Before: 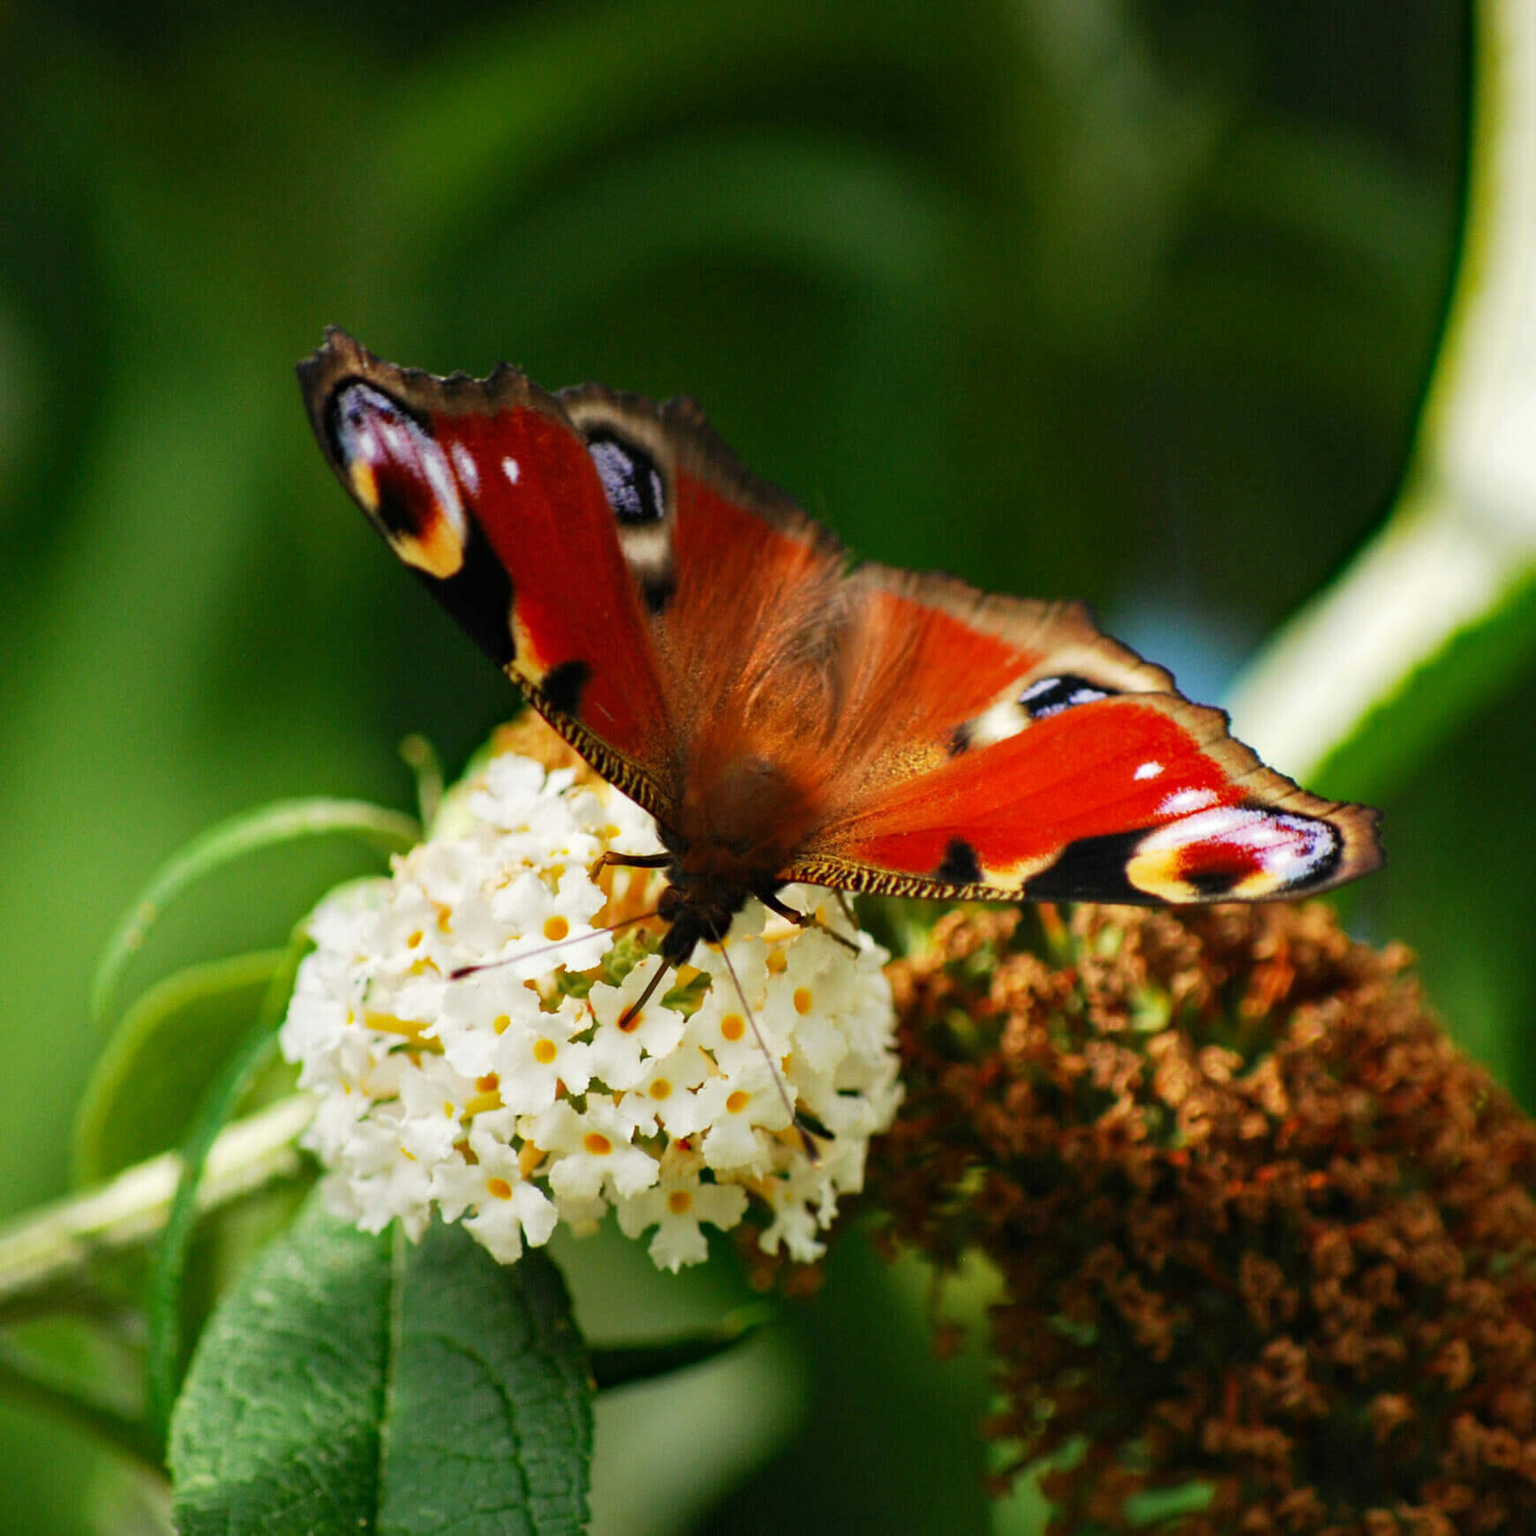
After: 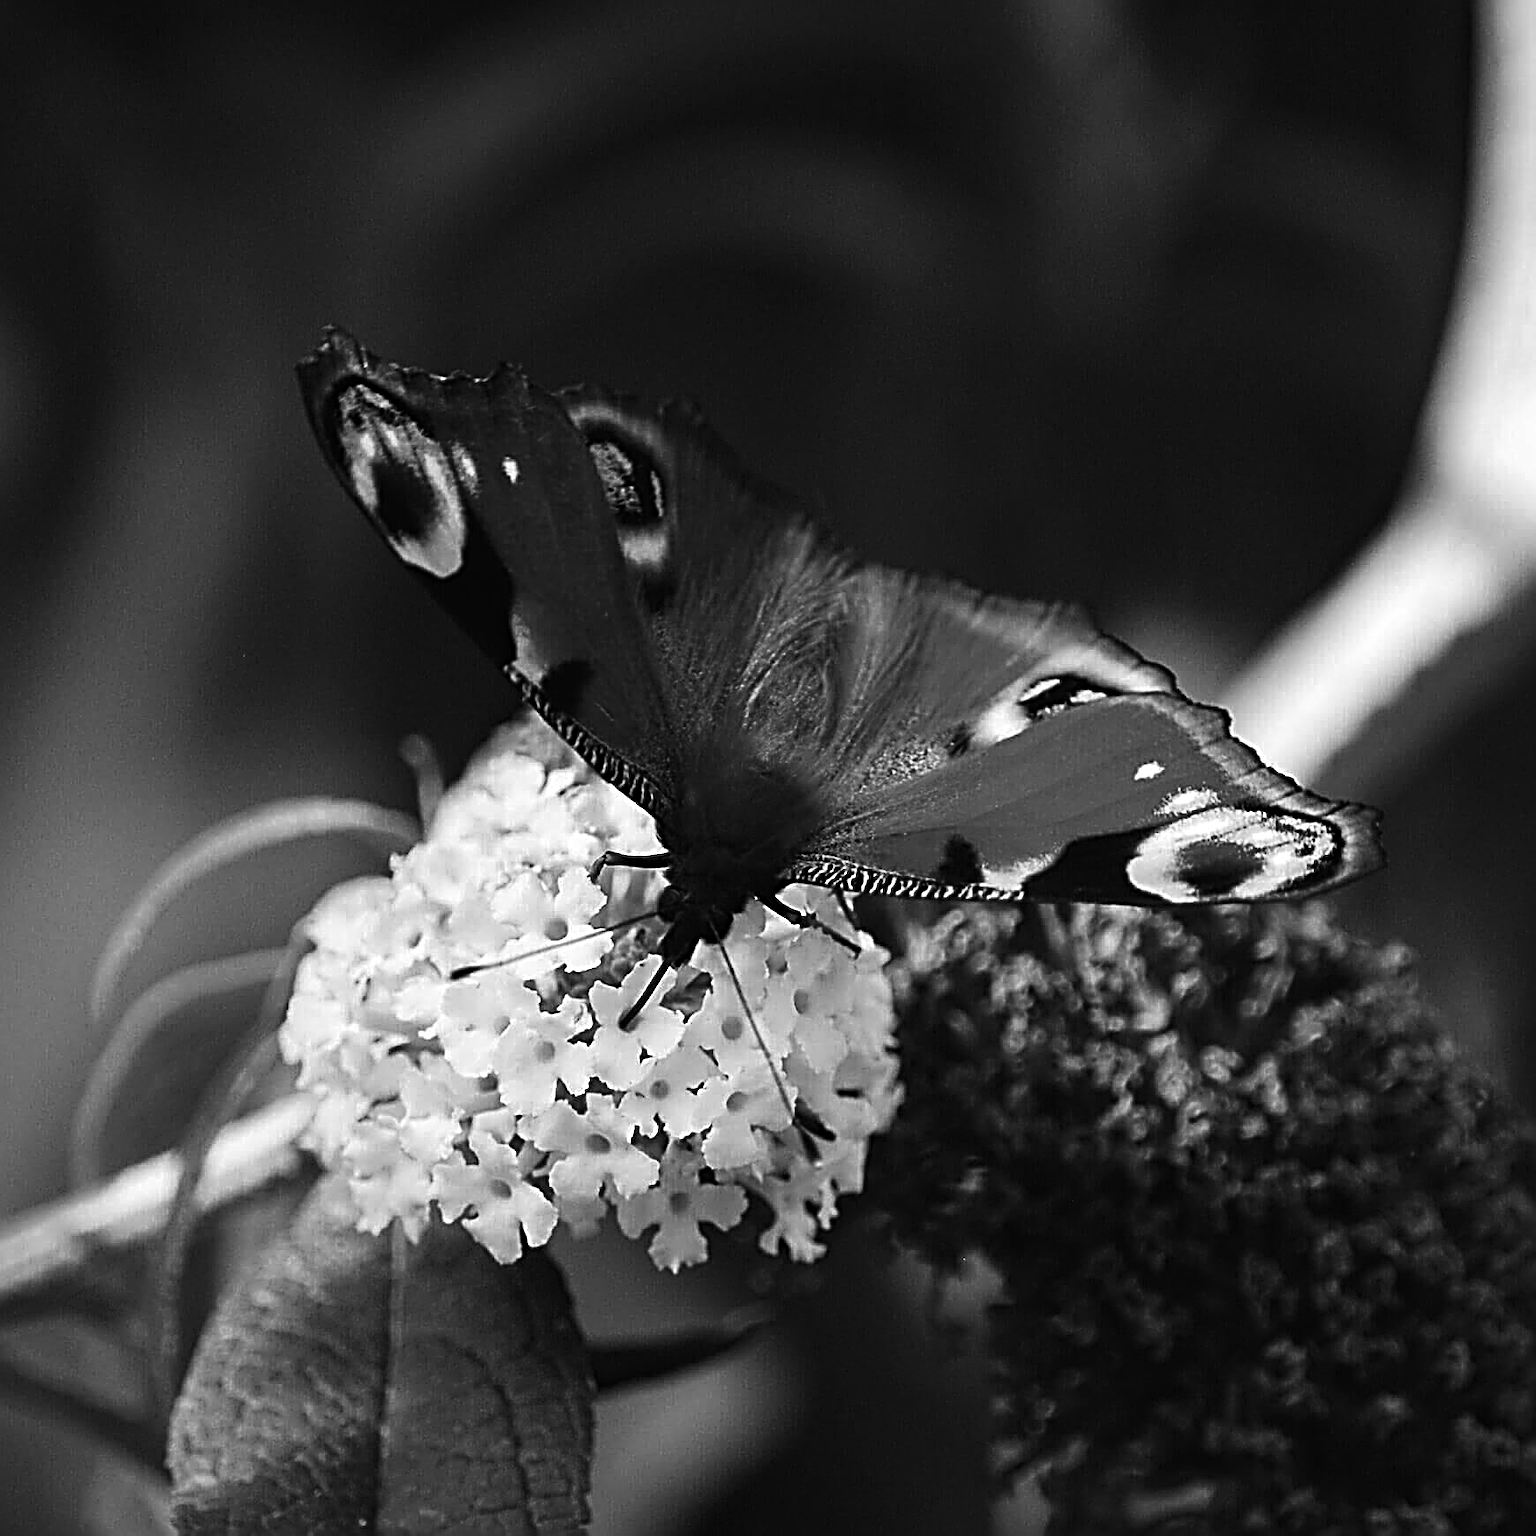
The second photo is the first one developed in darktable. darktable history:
exposure: black level correction -0.008, exposure 0.067 EV, compensate highlight preservation false
monochrome: a 16.01, b -2.65, highlights 0.52
contrast brightness saturation: contrast 0.1, brightness -0.26, saturation 0.14
sharpen: radius 3.158, amount 1.731
